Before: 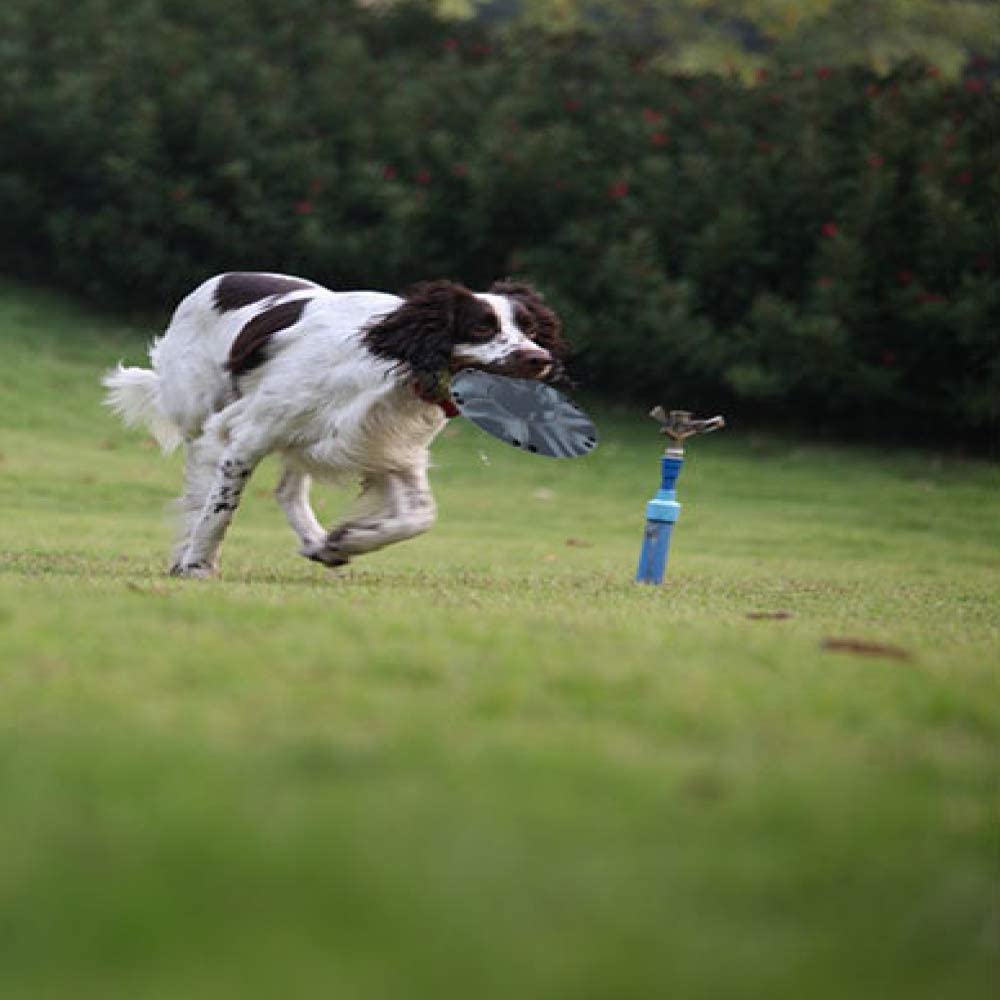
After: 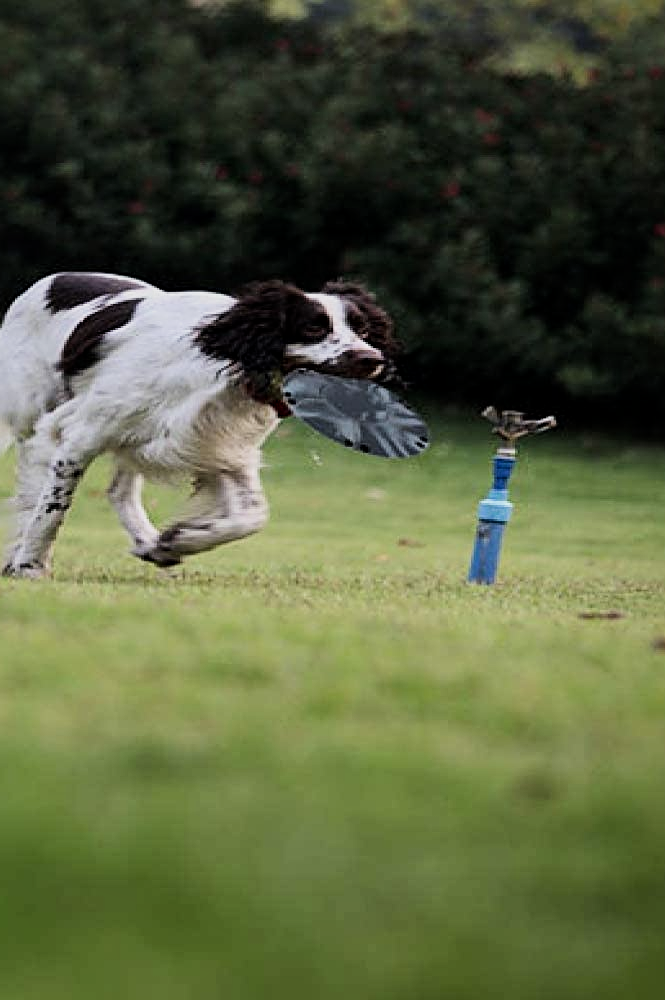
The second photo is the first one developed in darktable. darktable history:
filmic rgb: black relative exposure -7.5 EV, white relative exposure 5 EV, hardness 3.31, contrast 1.3, contrast in shadows safe
crop: left 16.899%, right 16.556%
sharpen: amount 0.478
local contrast: mode bilateral grid, contrast 20, coarseness 50, detail 120%, midtone range 0.2
